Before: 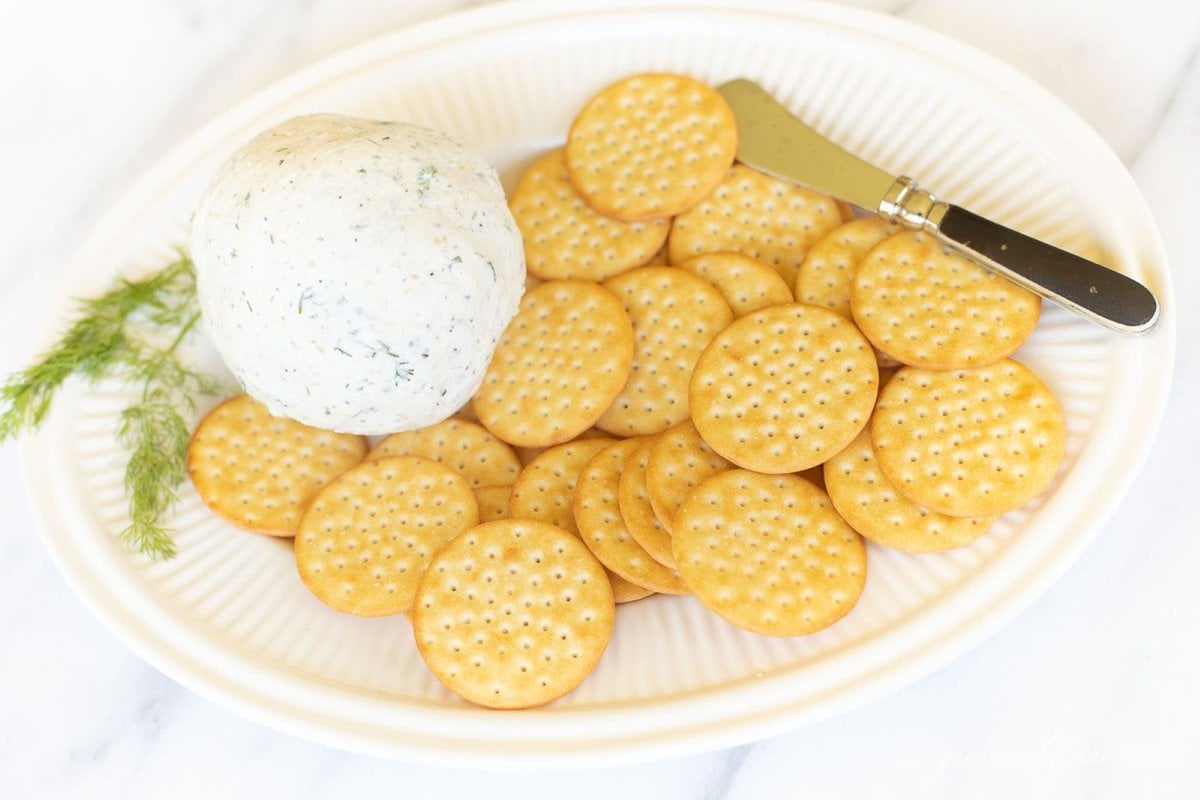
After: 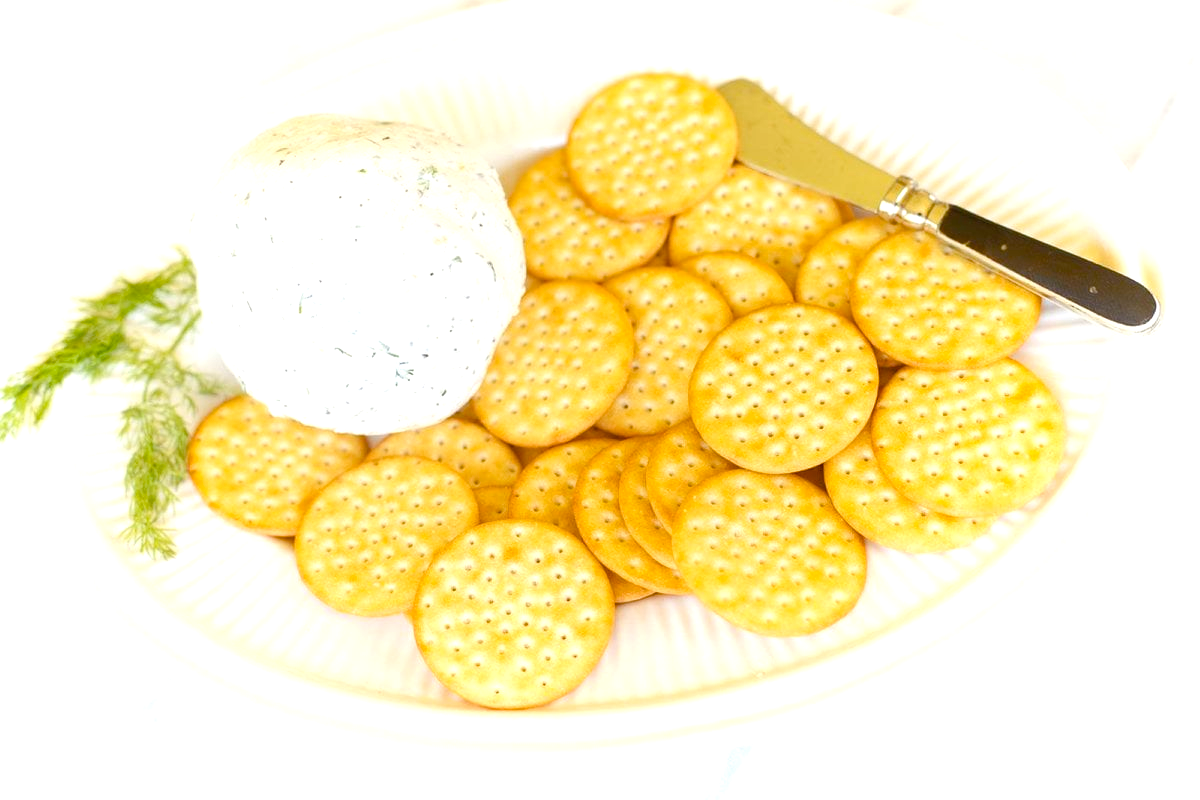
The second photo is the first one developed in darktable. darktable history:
color balance rgb: power › hue 211.74°, perceptual saturation grading › global saturation 20%, perceptual saturation grading › highlights -14.284%, perceptual saturation grading › shadows 49.393%, perceptual brilliance grading › global brilliance 11.199%, global vibrance 3.659%
